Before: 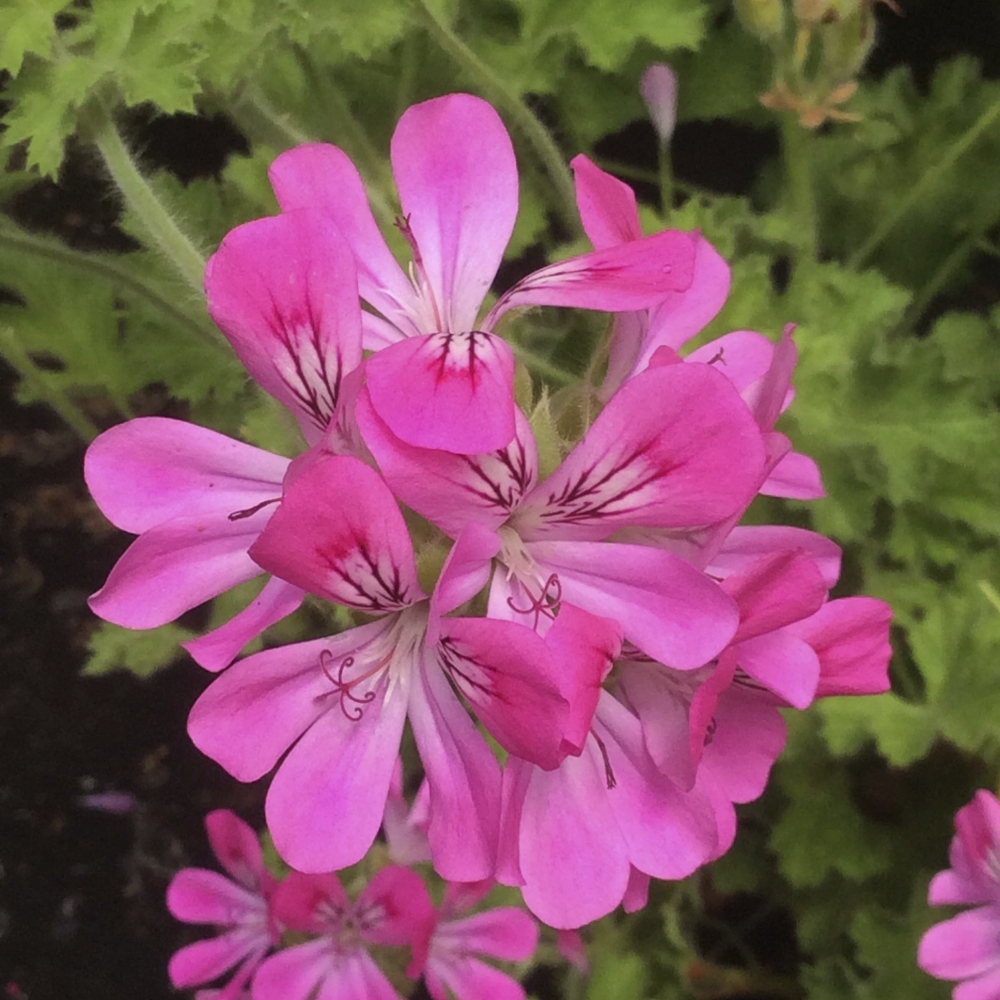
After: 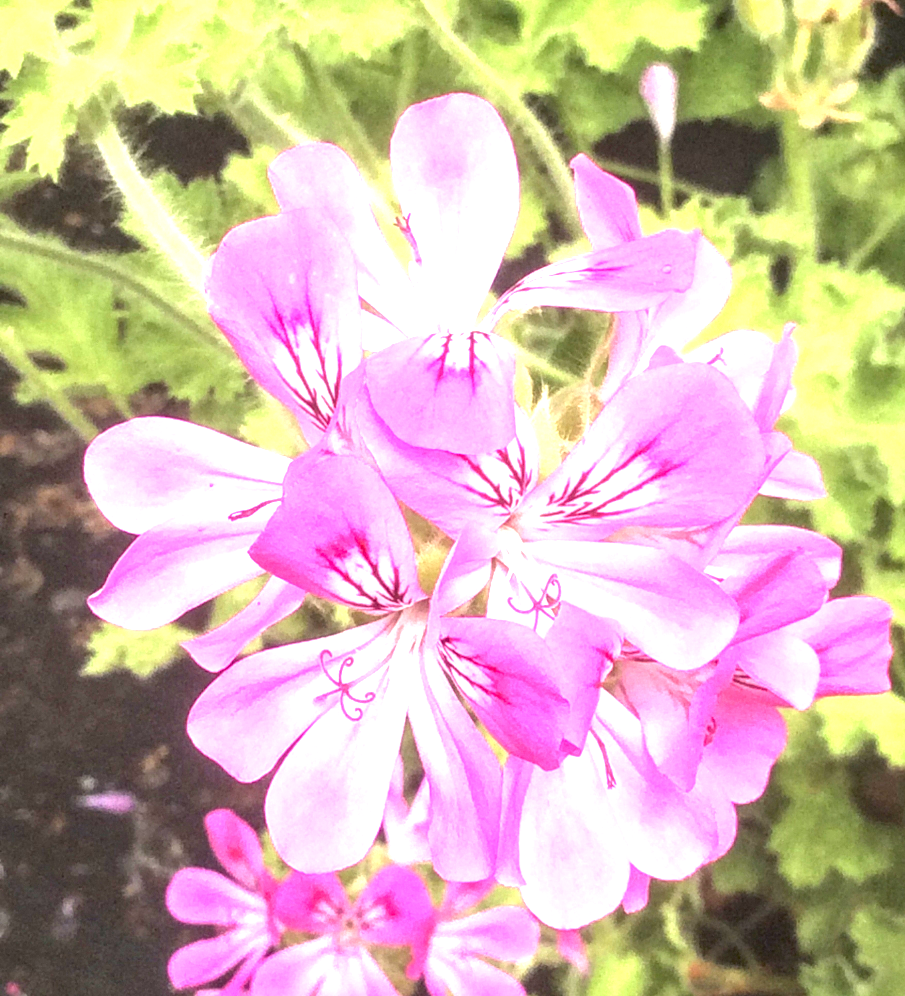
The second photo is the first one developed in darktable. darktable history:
crop: right 9.481%, bottom 0.033%
exposure: black level correction 0.001, exposure 2.553 EV, compensate exposure bias true, compensate highlight preservation false
local contrast: detail 130%
